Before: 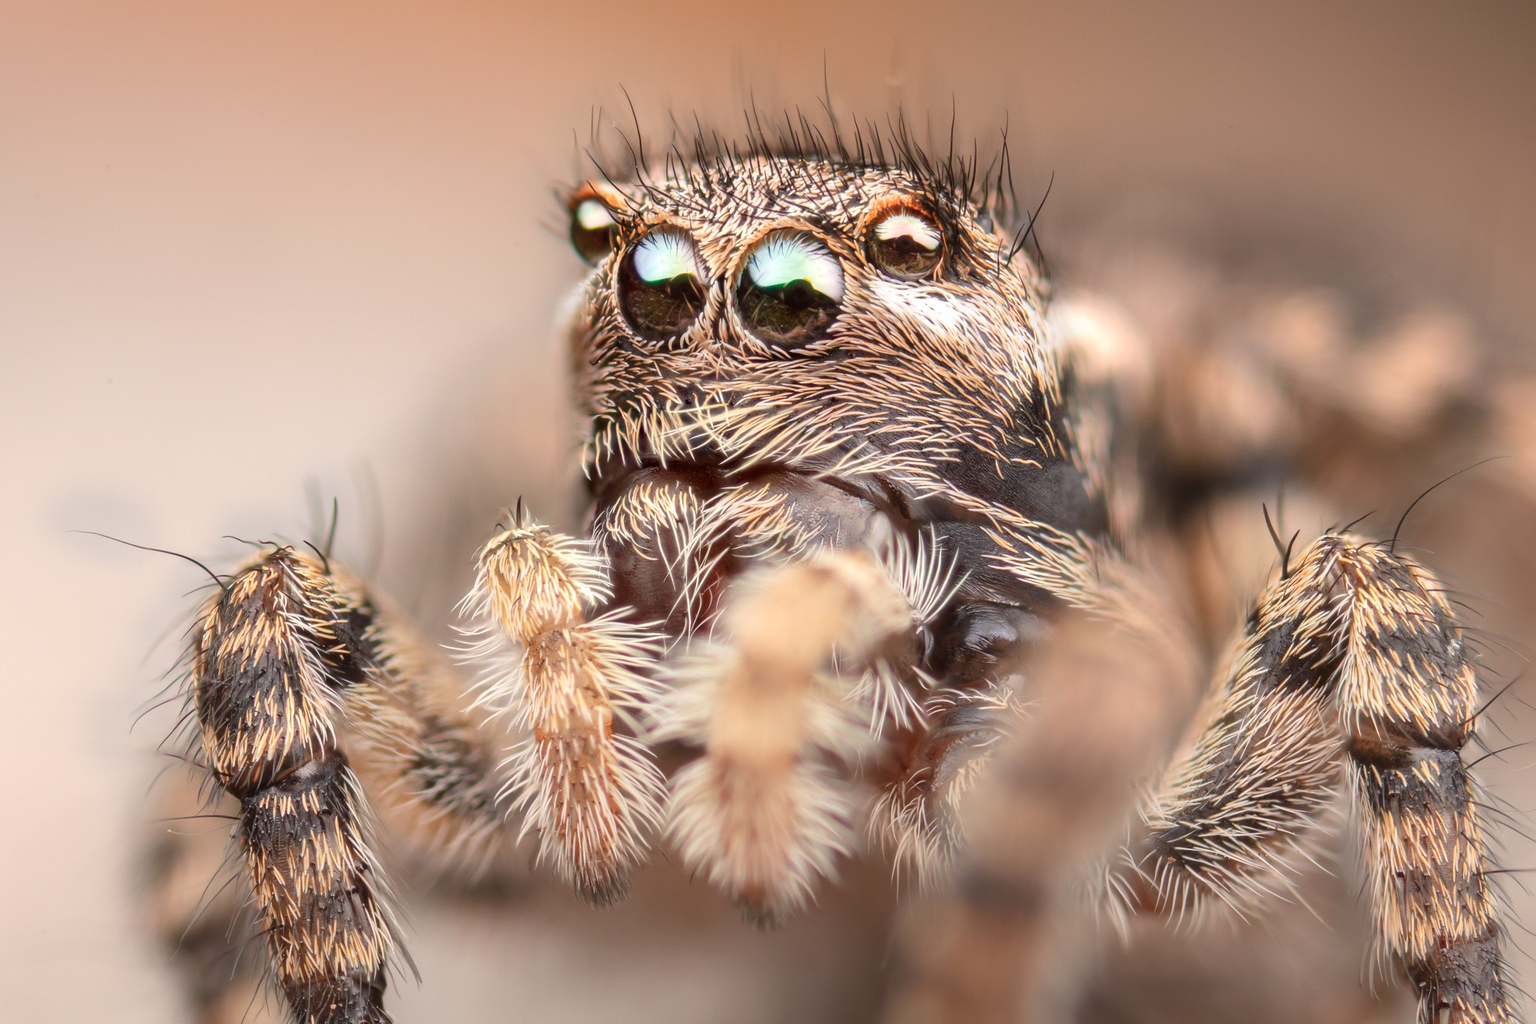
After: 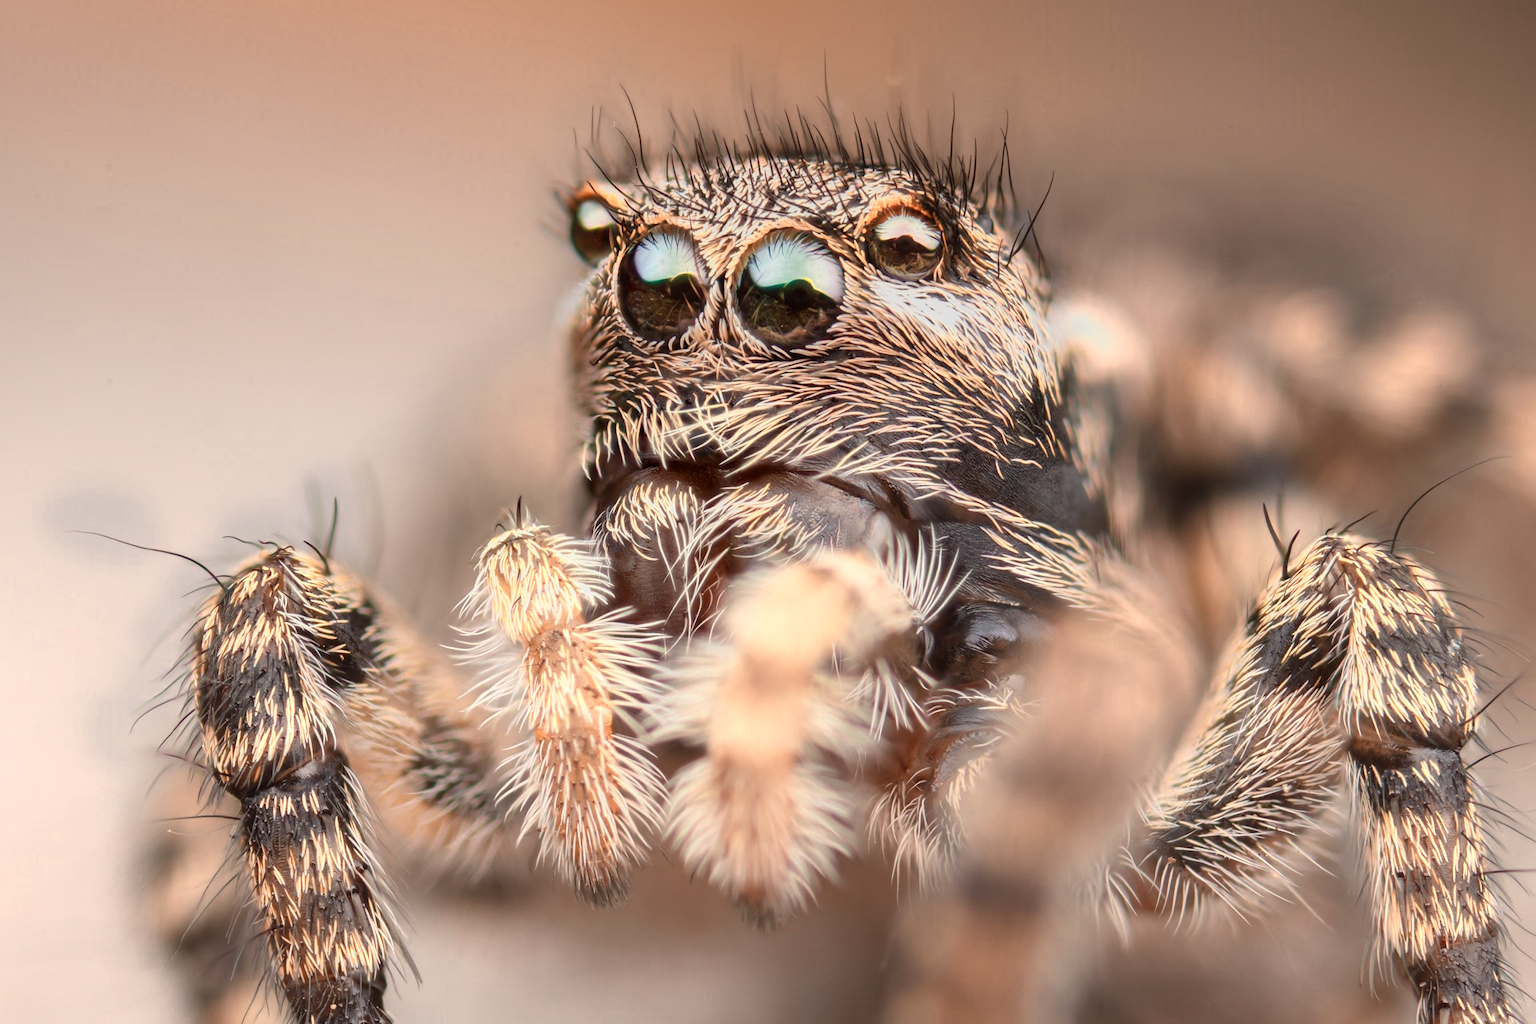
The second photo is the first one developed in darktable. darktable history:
graduated density: on, module defaults
color zones: curves: ch0 [(0.018, 0.548) (0.197, 0.654) (0.425, 0.447) (0.605, 0.658) (0.732, 0.579)]; ch1 [(0.105, 0.531) (0.224, 0.531) (0.386, 0.39) (0.618, 0.456) (0.732, 0.456) (0.956, 0.421)]; ch2 [(0.039, 0.583) (0.215, 0.465) (0.399, 0.544) (0.465, 0.548) (0.614, 0.447) (0.724, 0.43) (0.882, 0.623) (0.956, 0.632)]
